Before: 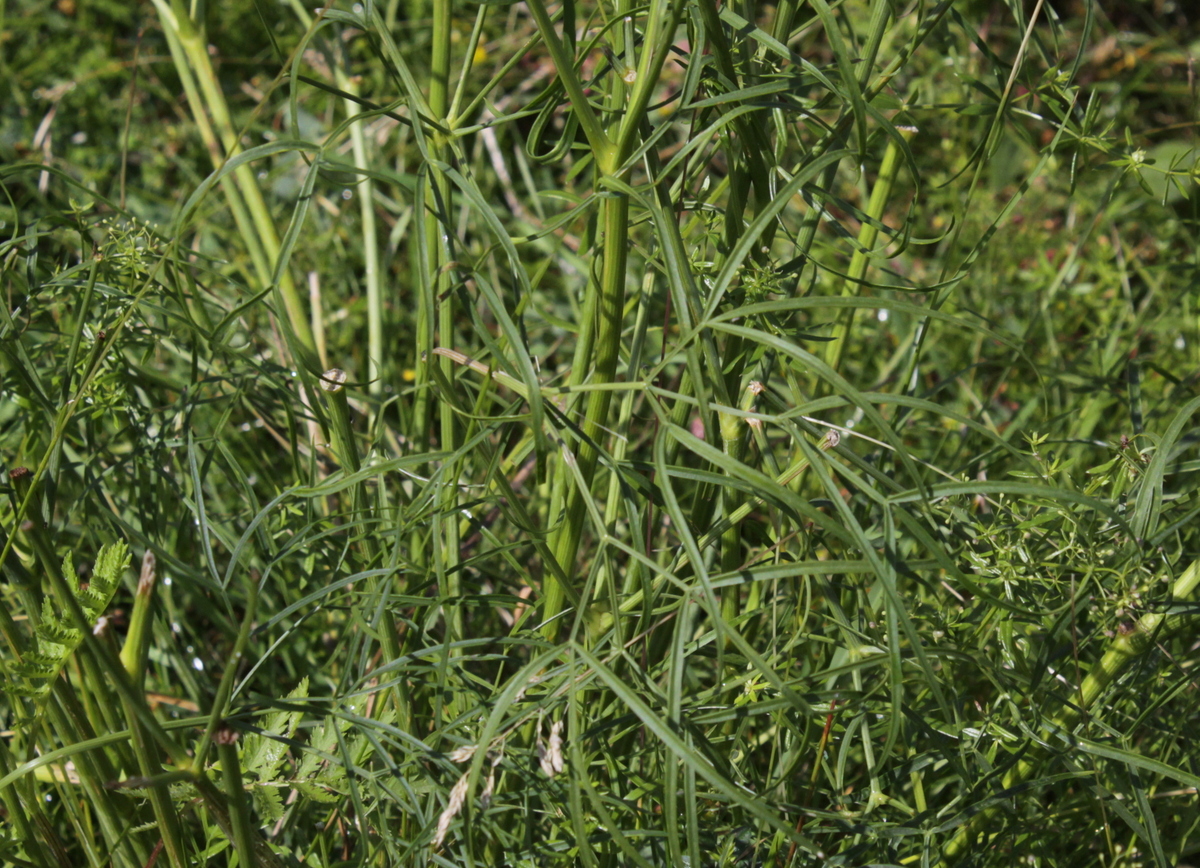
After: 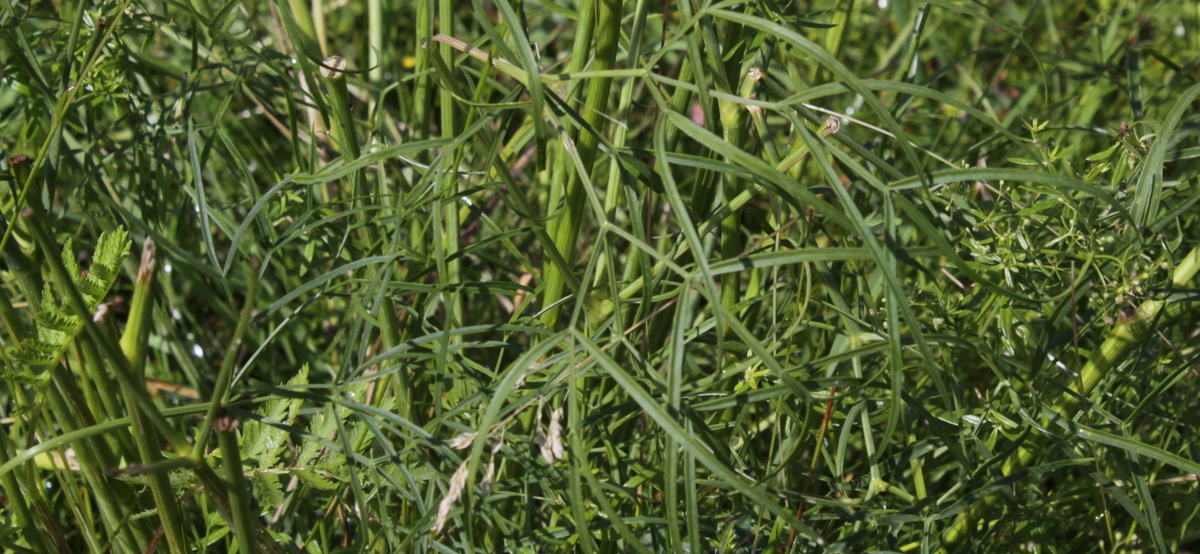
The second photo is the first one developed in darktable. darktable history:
crop and rotate: top 36.172%
